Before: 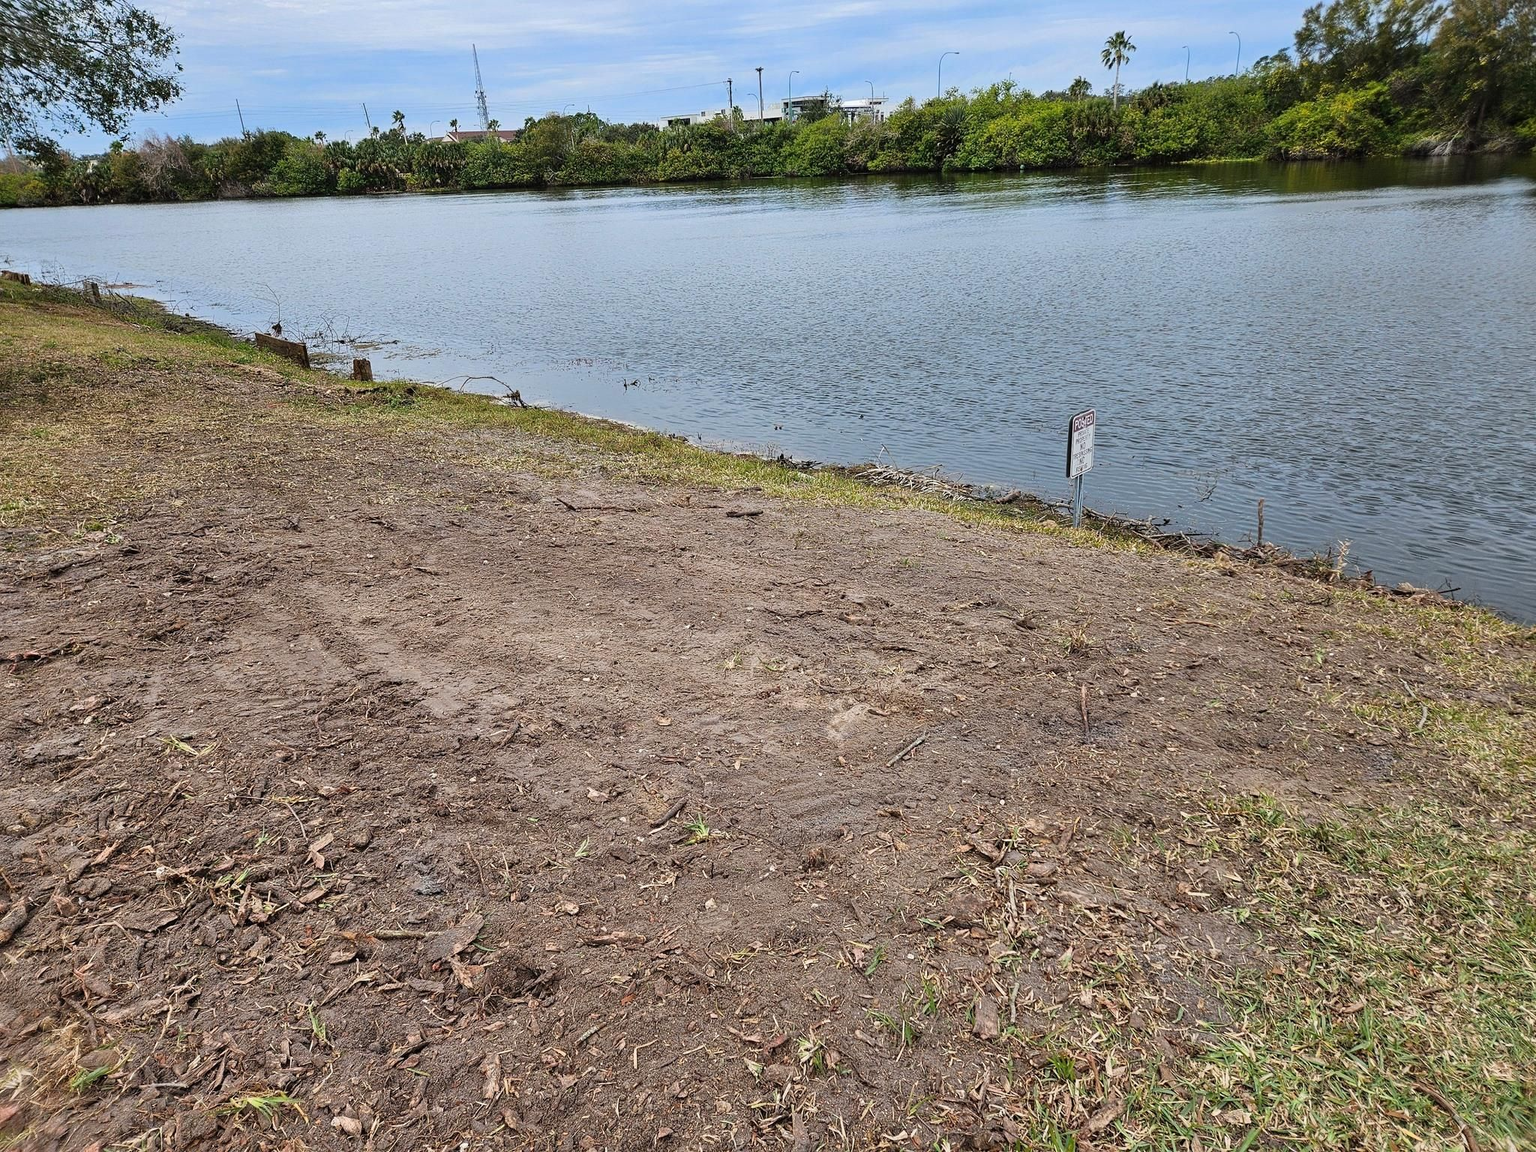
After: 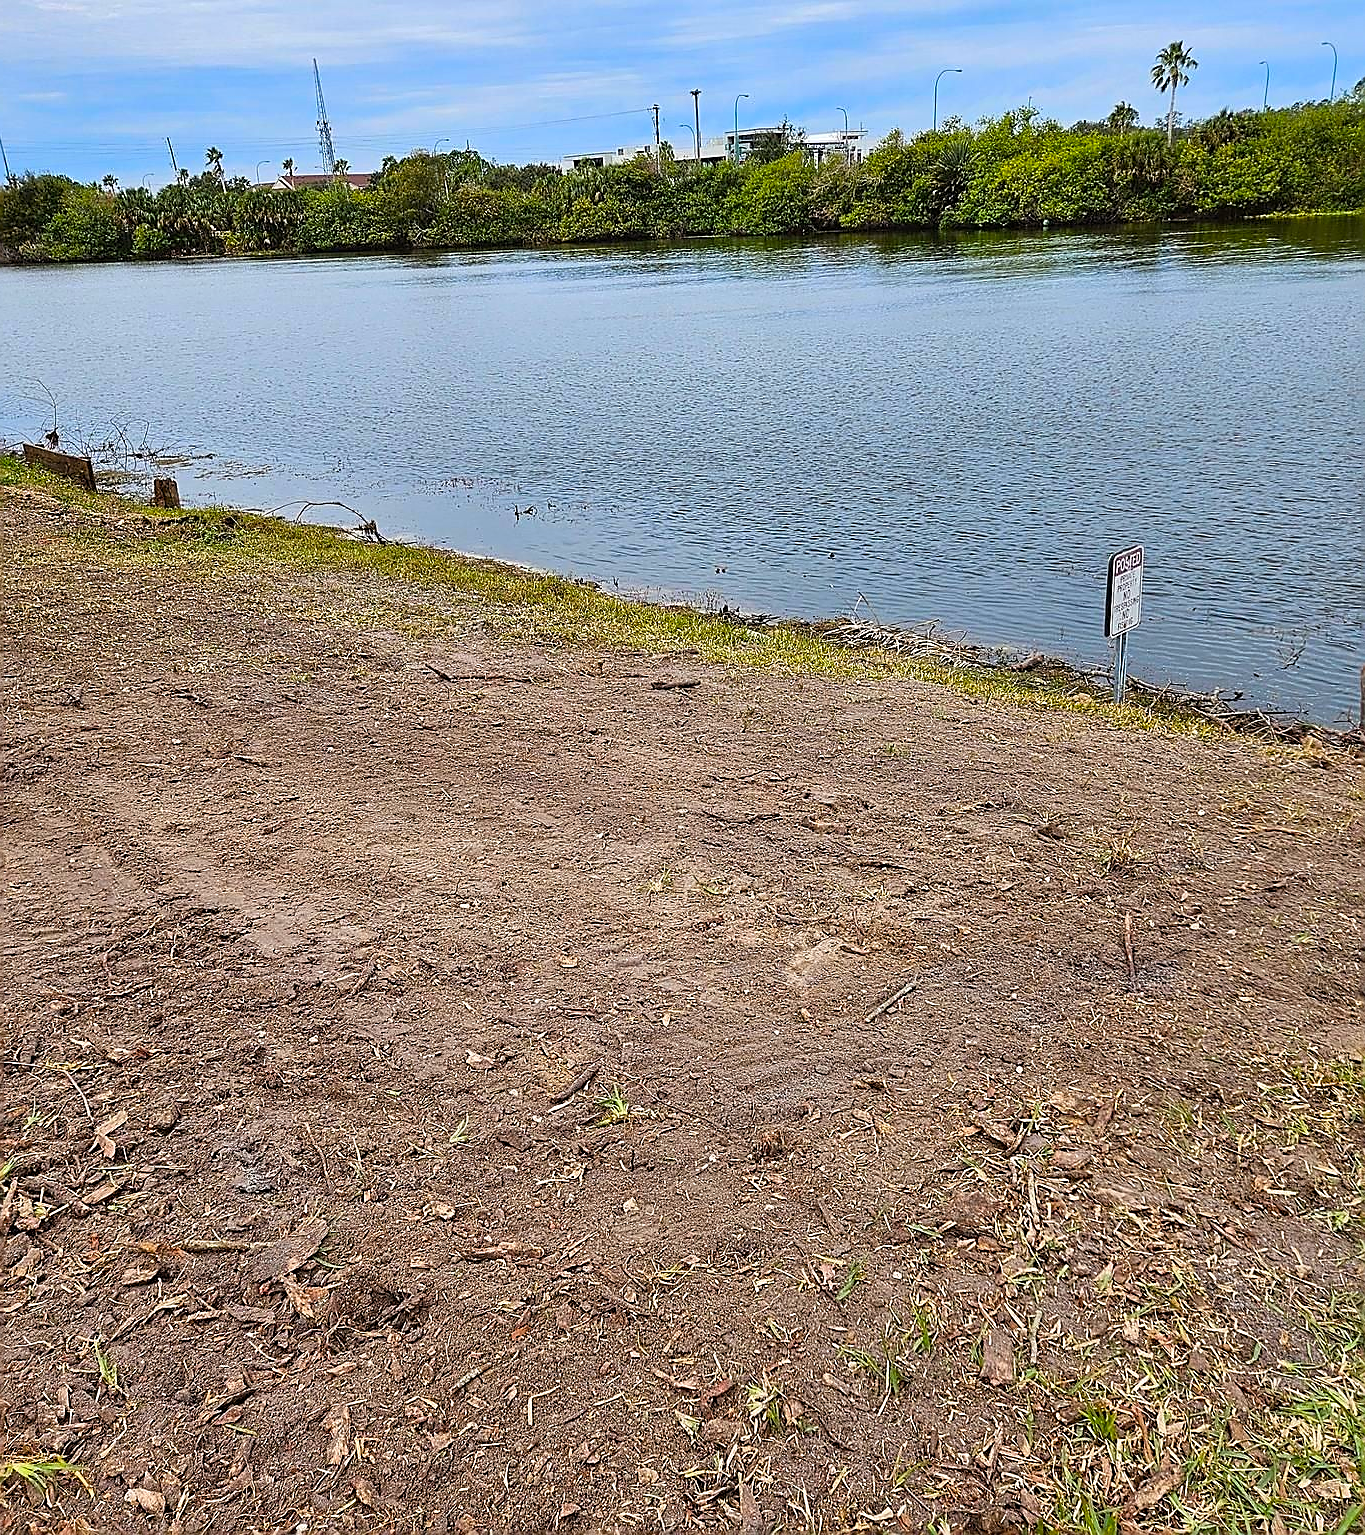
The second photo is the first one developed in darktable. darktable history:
color balance rgb: power › luminance 1.216%, power › chroma 0.426%, power › hue 36.38°, linear chroma grading › global chroma 32.811%, perceptual saturation grading › global saturation 0.64%, global vibrance 9.261%
shadows and highlights: radius 125.69, shadows 30.44, highlights -31.17, low approximation 0.01, soften with gaussian
crop and rotate: left 15.501%, right 17.807%
sharpen: radius 1.385, amount 1.239, threshold 0.773
